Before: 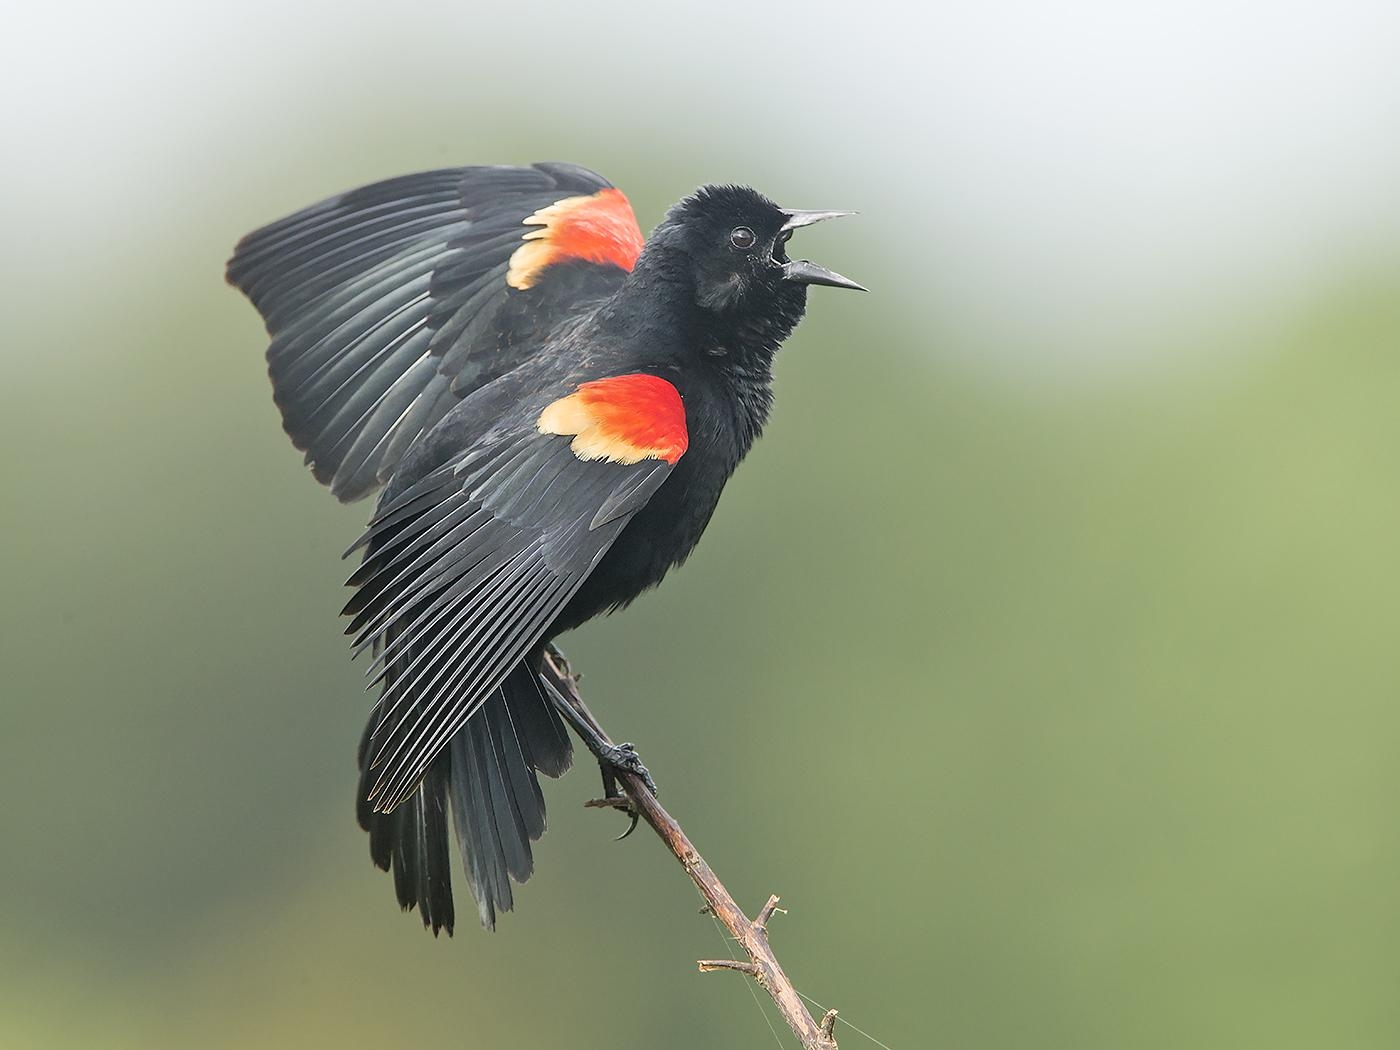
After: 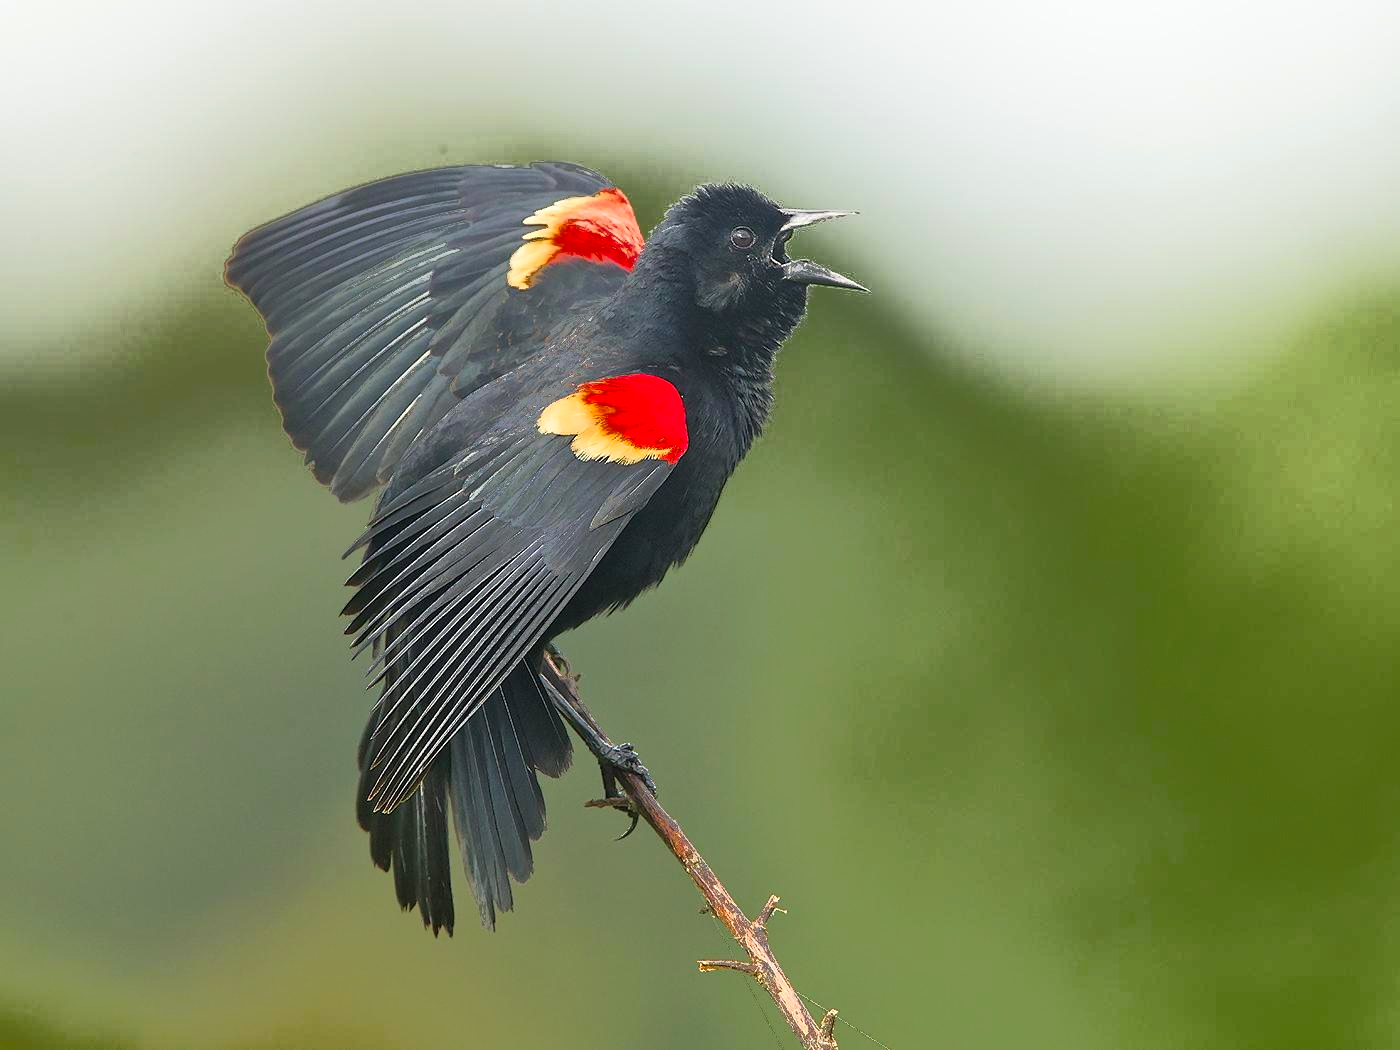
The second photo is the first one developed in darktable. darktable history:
white balance: red 1.009, blue 0.985
fill light: exposure -0.73 EV, center 0.69, width 2.2
contrast brightness saturation: saturation 0.5
exposure: exposure 0.081 EV, compensate highlight preservation false
